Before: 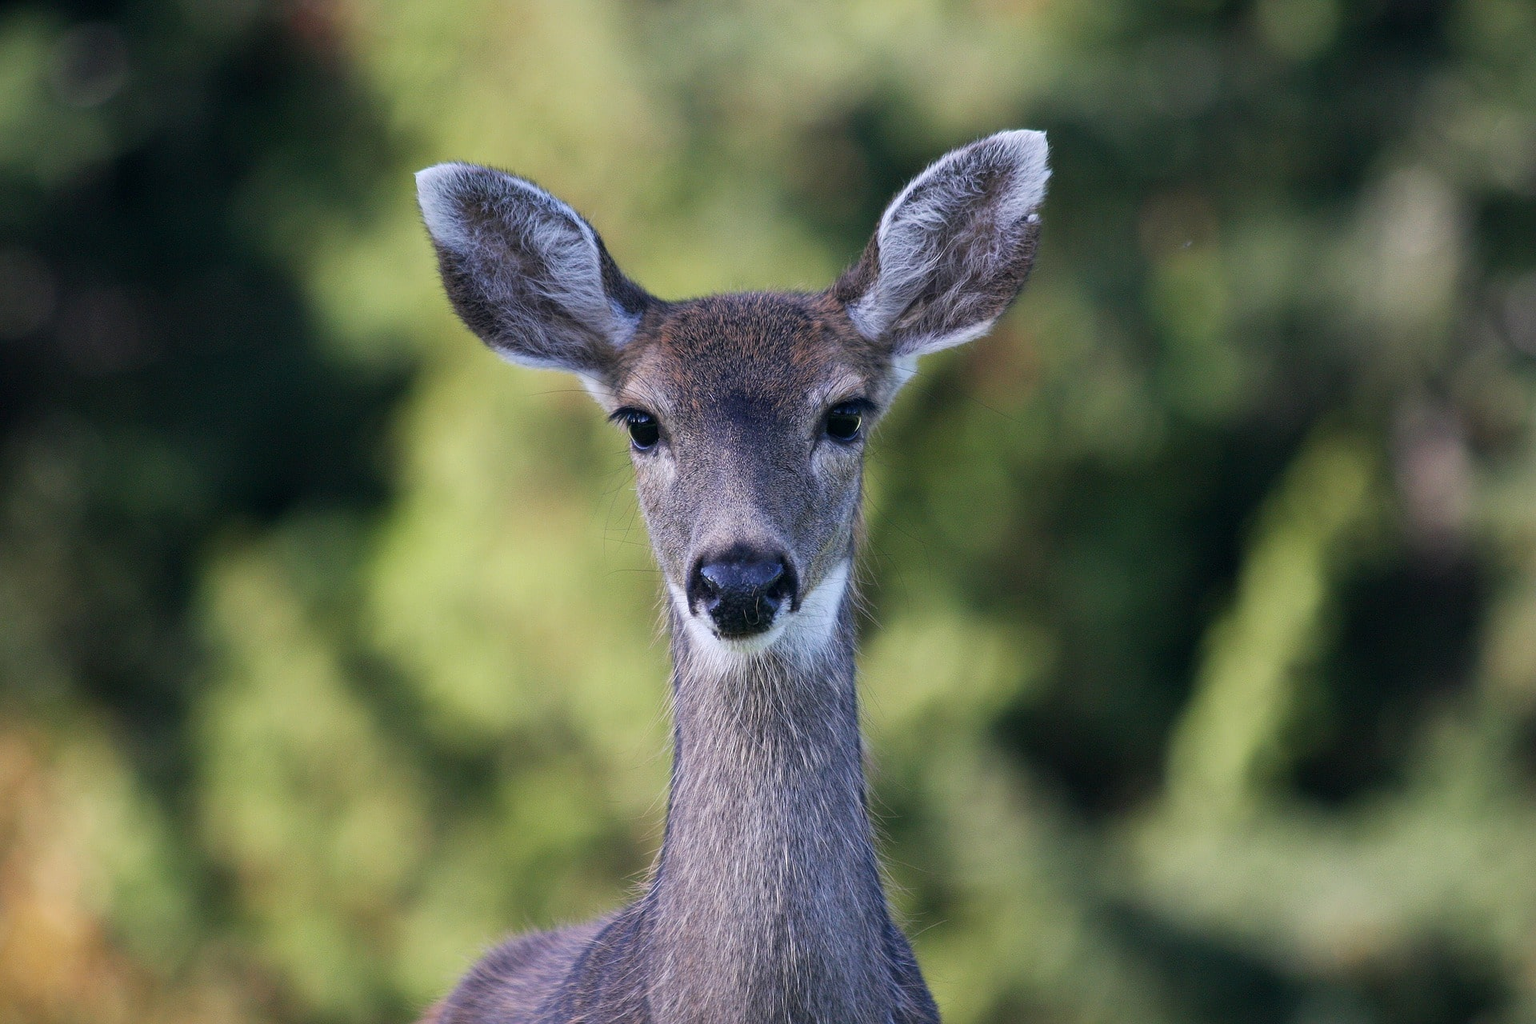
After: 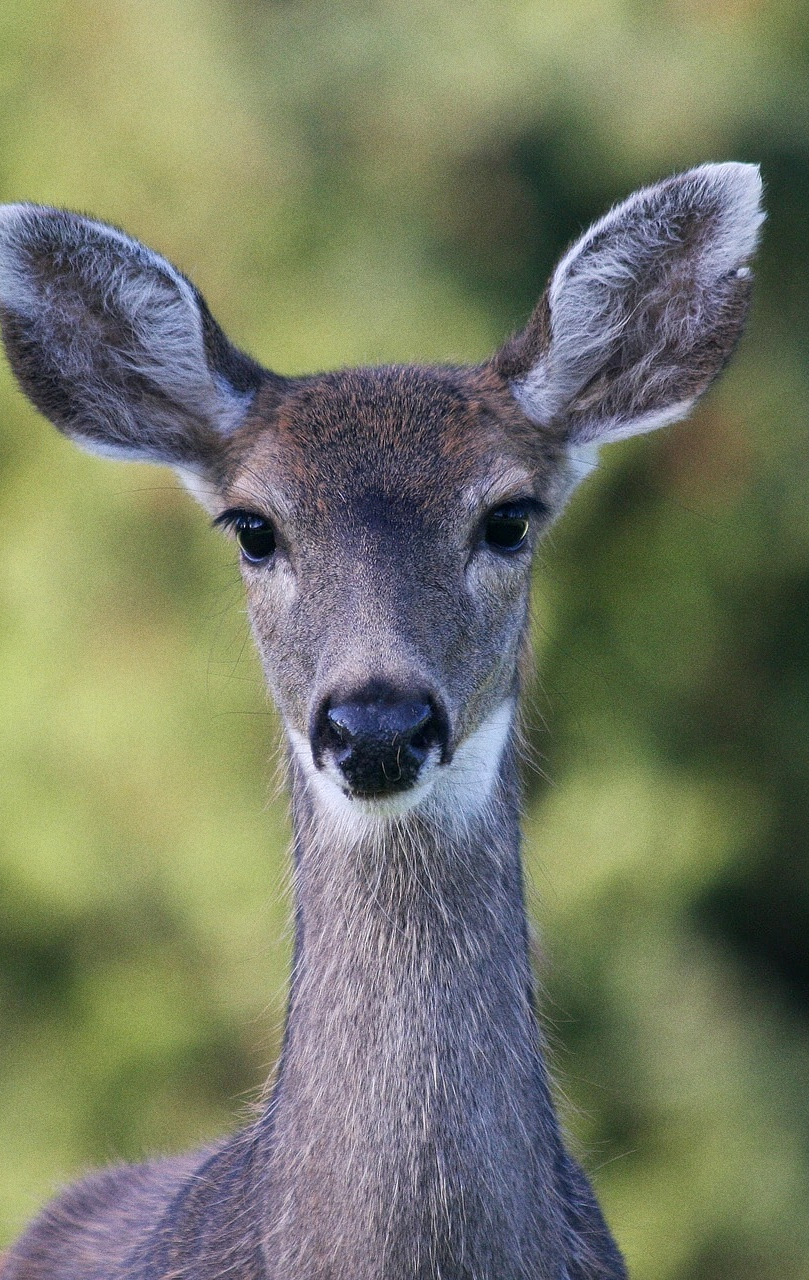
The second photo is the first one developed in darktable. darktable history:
crop: left 28.583%, right 29.231%
grain: coarseness 0.09 ISO
